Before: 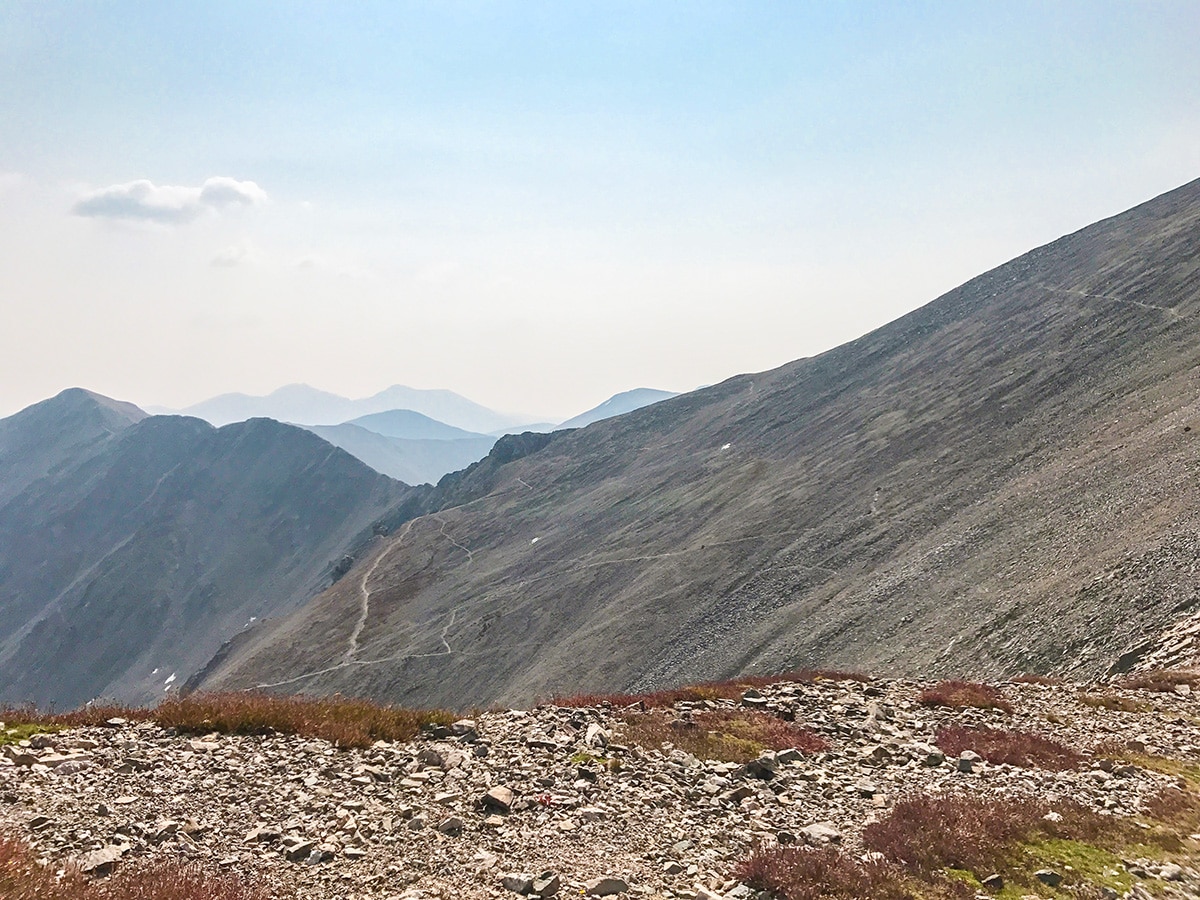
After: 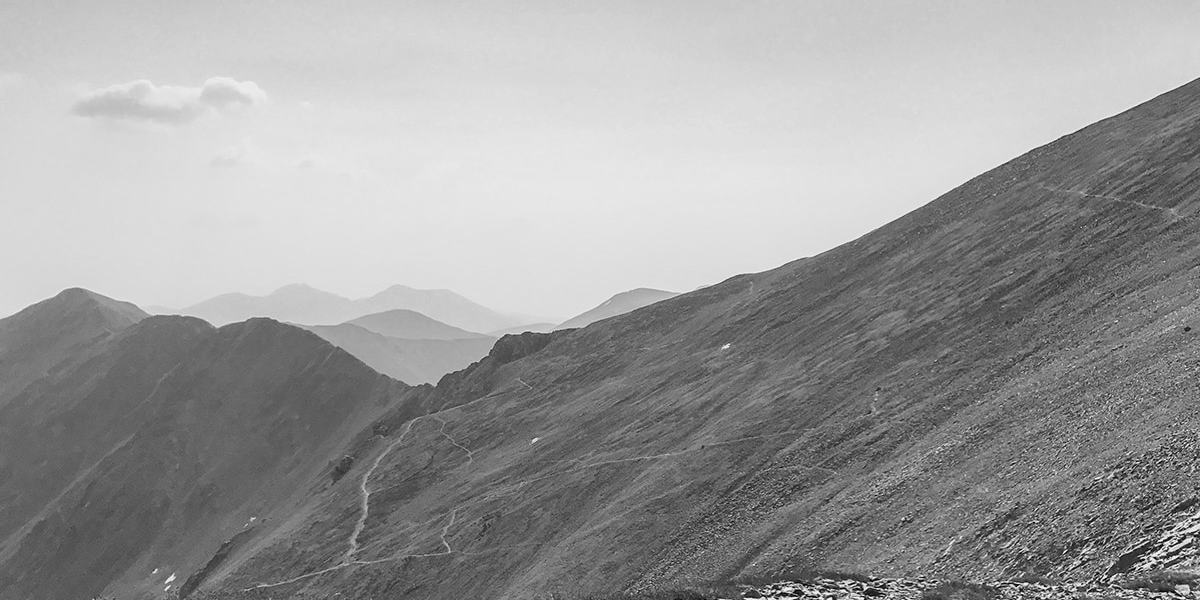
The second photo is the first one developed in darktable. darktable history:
color correction: highlights a* 12.23, highlights b* 5.41
crop: top 11.166%, bottom 22.168%
monochrome: a 26.22, b 42.67, size 0.8
